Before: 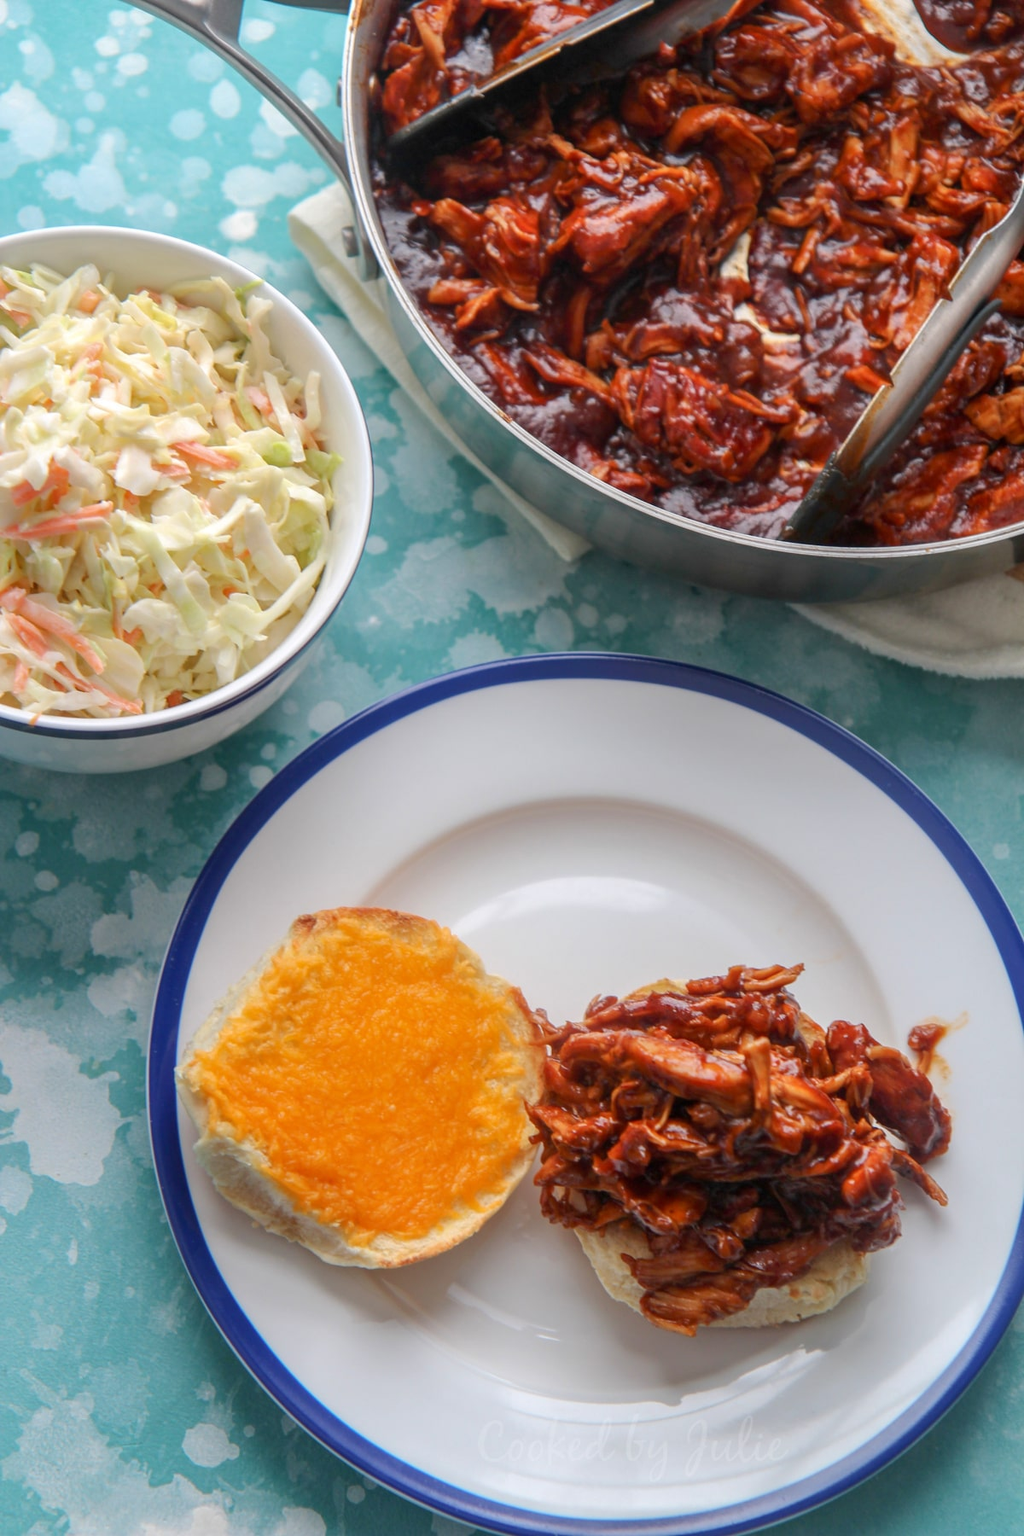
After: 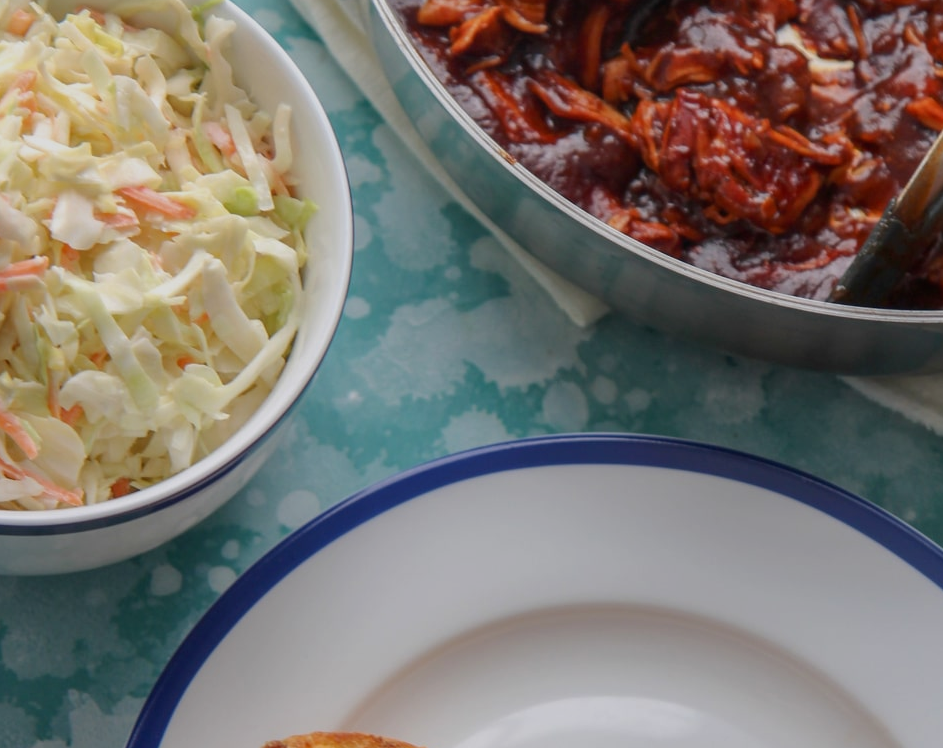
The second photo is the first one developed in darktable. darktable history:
exposure: exposure -0.492 EV, compensate highlight preservation false
crop: left 7.036%, top 18.398%, right 14.379%, bottom 40.043%
